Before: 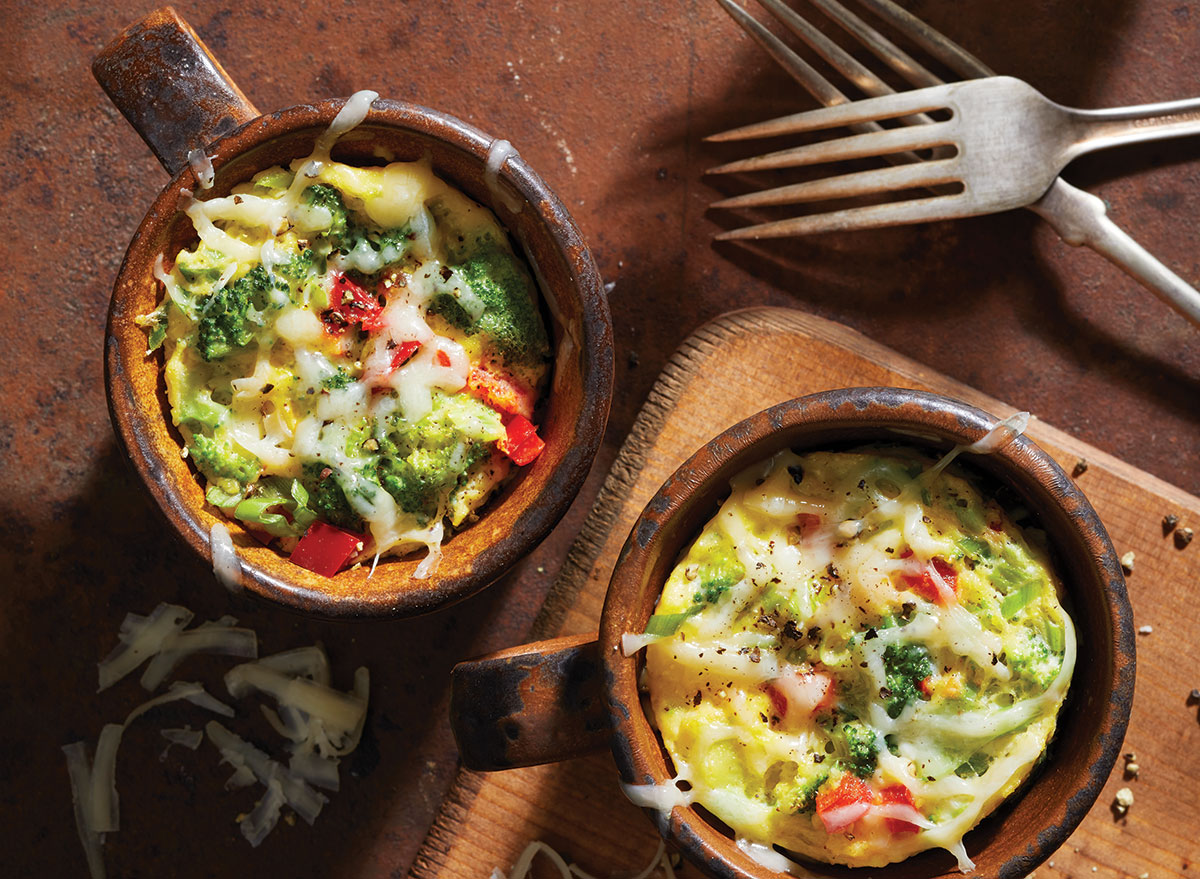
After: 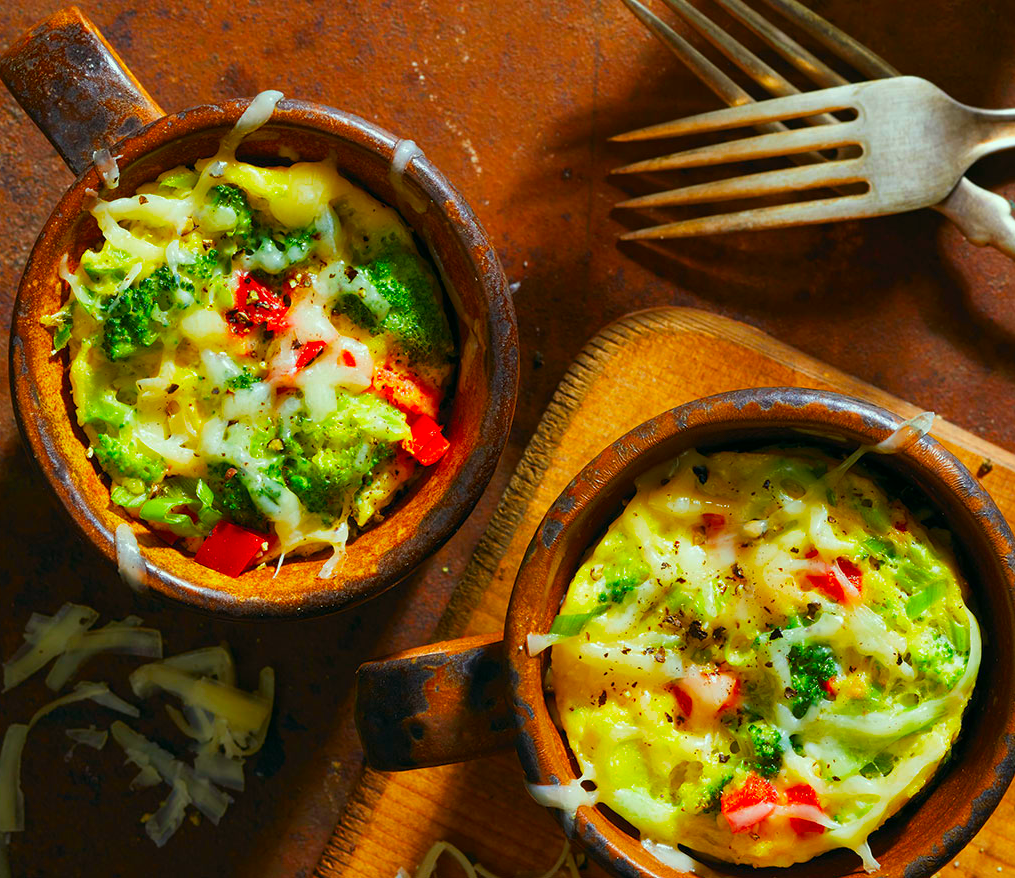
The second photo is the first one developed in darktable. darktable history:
tone equalizer: edges refinement/feathering 500, mask exposure compensation -1.57 EV, preserve details no
exposure: compensate exposure bias true, compensate highlight preservation false
crop: left 7.998%, right 7.393%
color balance rgb: linear chroma grading › global chroma 15.316%, perceptual saturation grading › global saturation 0.955%, perceptual brilliance grading › global brilliance 1.316%, perceptual brilliance grading › highlights -3.561%, global vibrance 39.876%
color correction: highlights a* -7.36, highlights b* 1.49, shadows a* -3.39, saturation 1.39
